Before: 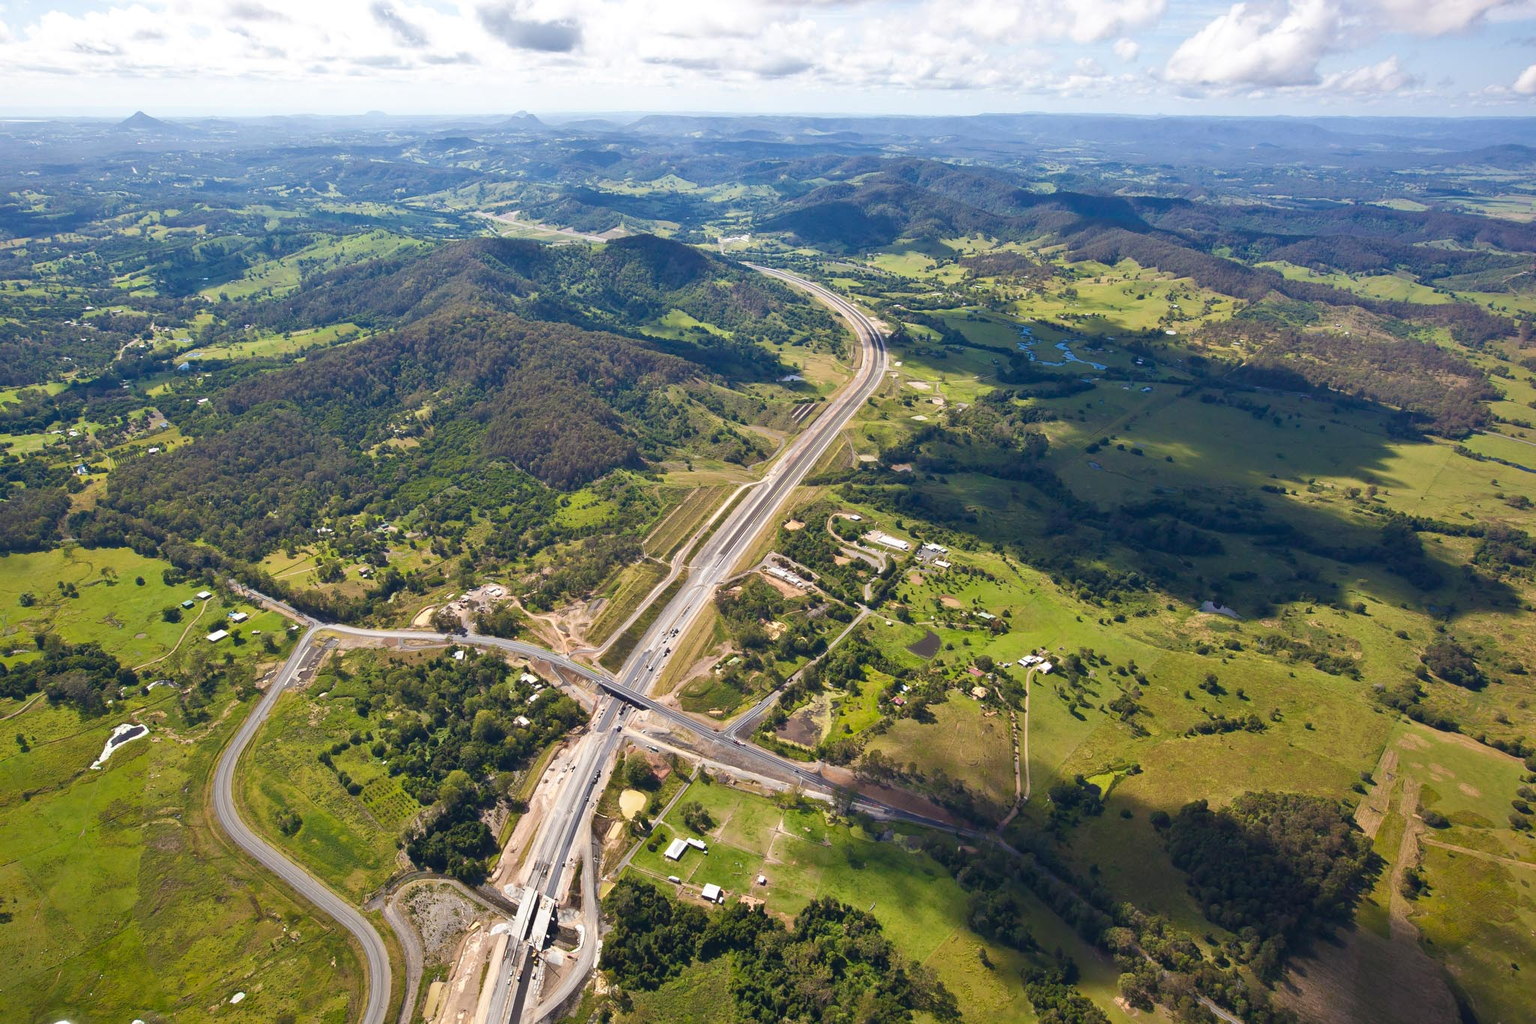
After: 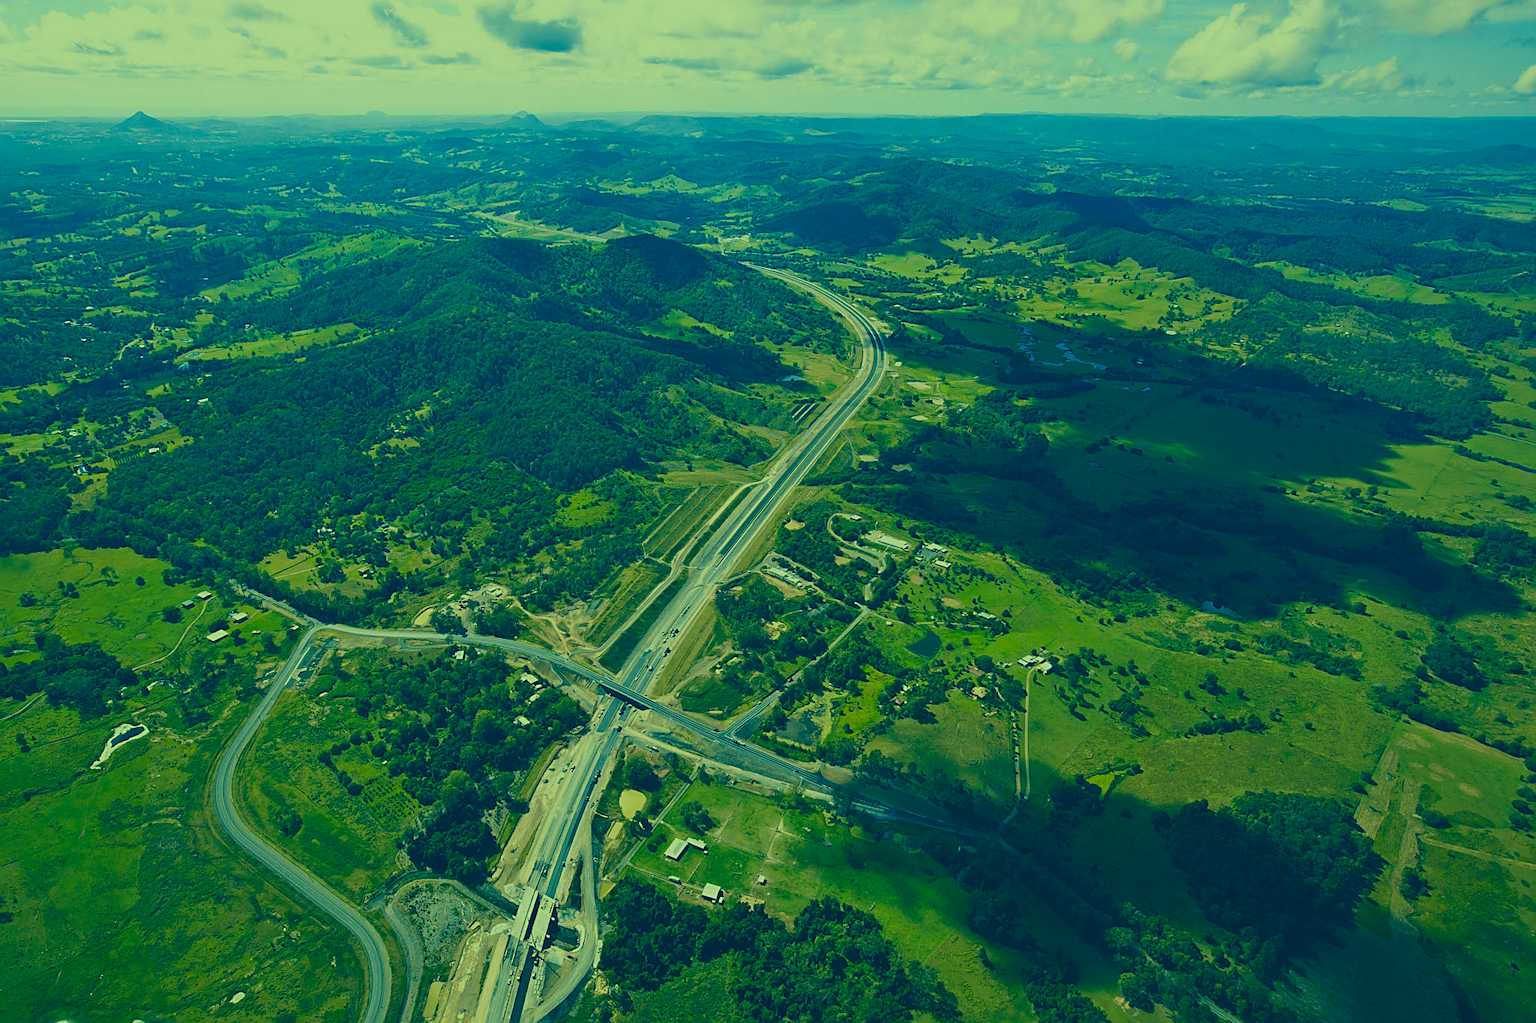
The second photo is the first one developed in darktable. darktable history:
levels: levels [0.016, 0.484, 0.953]
exposure: black level correction -0.016, exposure -1.018 EV, compensate highlight preservation false
velvia: on, module defaults
sharpen: on, module defaults
color correction: highlights a* -15.58, highlights b* 40, shadows a* -40, shadows b* -26.18
